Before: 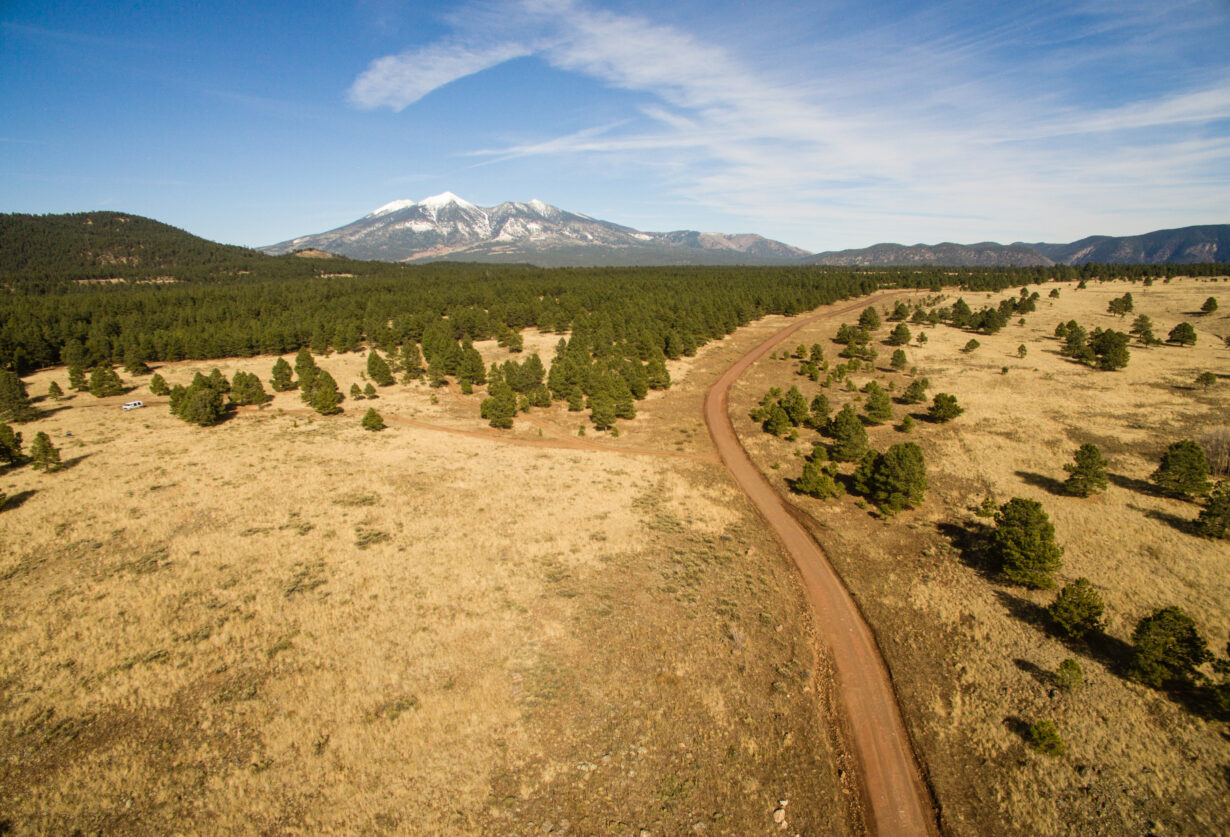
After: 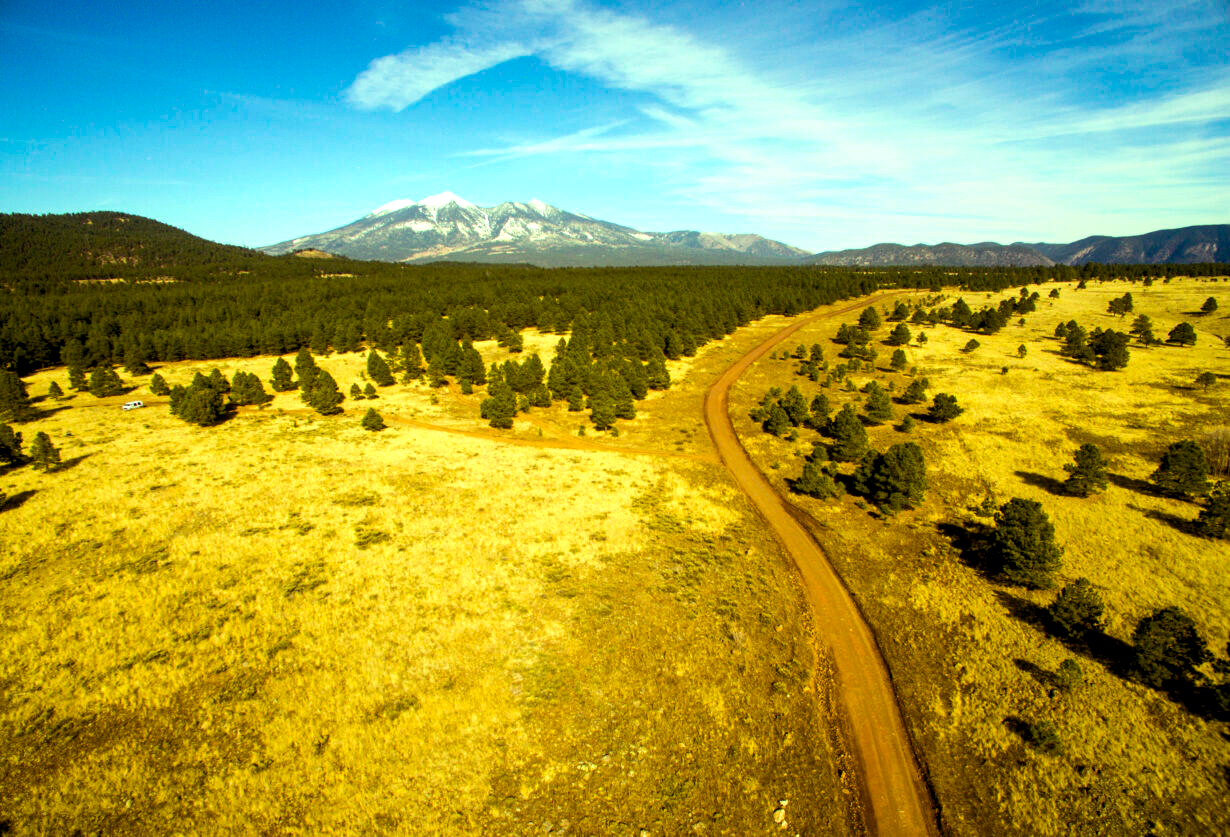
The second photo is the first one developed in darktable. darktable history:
color balance rgb: power › chroma 0.237%, power › hue 60.4°, highlights gain › luminance 15.408%, highlights gain › chroma 6.944%, highlights gain › hue 126.76°, global offset › luminance -0.895%, linear chroma grading › global chroma 9.964%, perceptual saturation grading › global saturation 19.41%, perceptual brilliance grading › highlights 13.437%, perceptual brilliance grading › mid-tones 8.745%, perceptual brilliance grading › shadows -16.645%, global vibrance 20%
